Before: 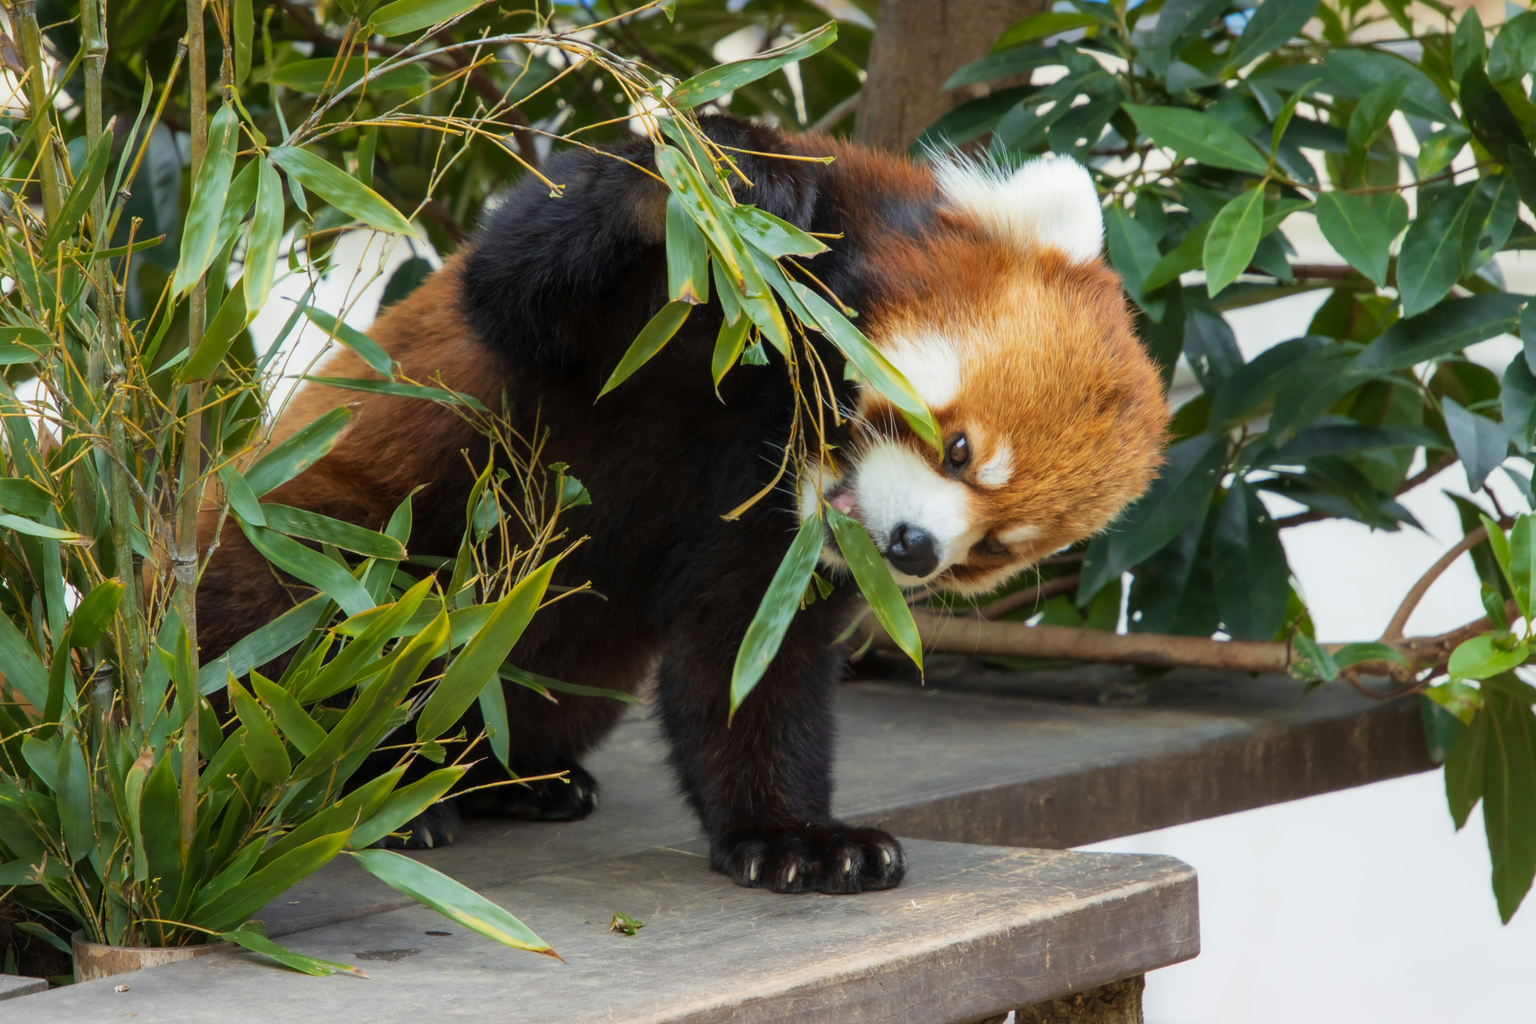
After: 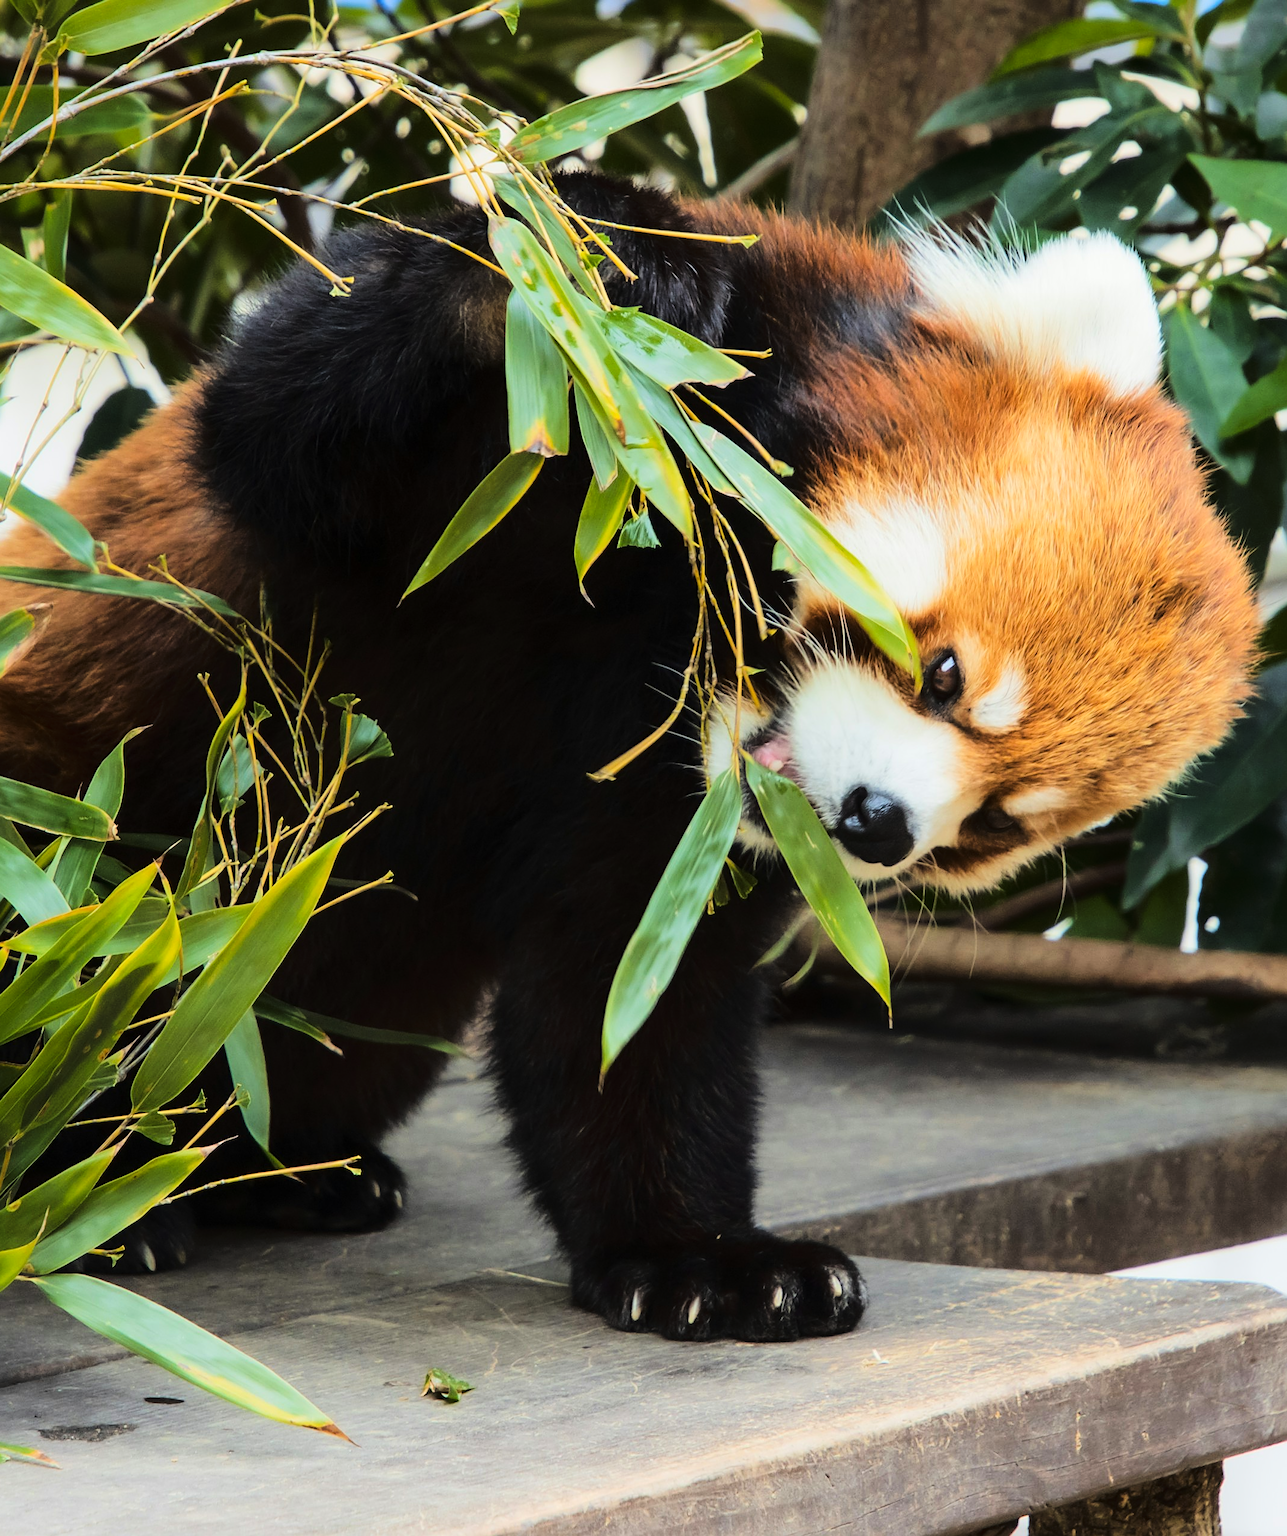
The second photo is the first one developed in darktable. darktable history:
tone curve: curves: ch0 [(0, 0) (0.003, 0.003) (0.011, 0.009) (0.025, 0.018) (0.044, 0.027) (0.069, 0.034) (0.1, 0.043) (0.136, 0.056) (0.177, 0.084) (0.224, 0.138) (0.277, 0.203) (0.335, 0.329) (0.399, 0.451) (0.468, 0.572) (0.543, 0.671) (0.623, 0.754) (0.709, 0.821) (0.801, 0.88) (0.898, 0.938) (1, 1)], color space Lab, linked channels, preserve colors none
sharpen: on, module defaults
crop: left 21.438%, right 22.678%
